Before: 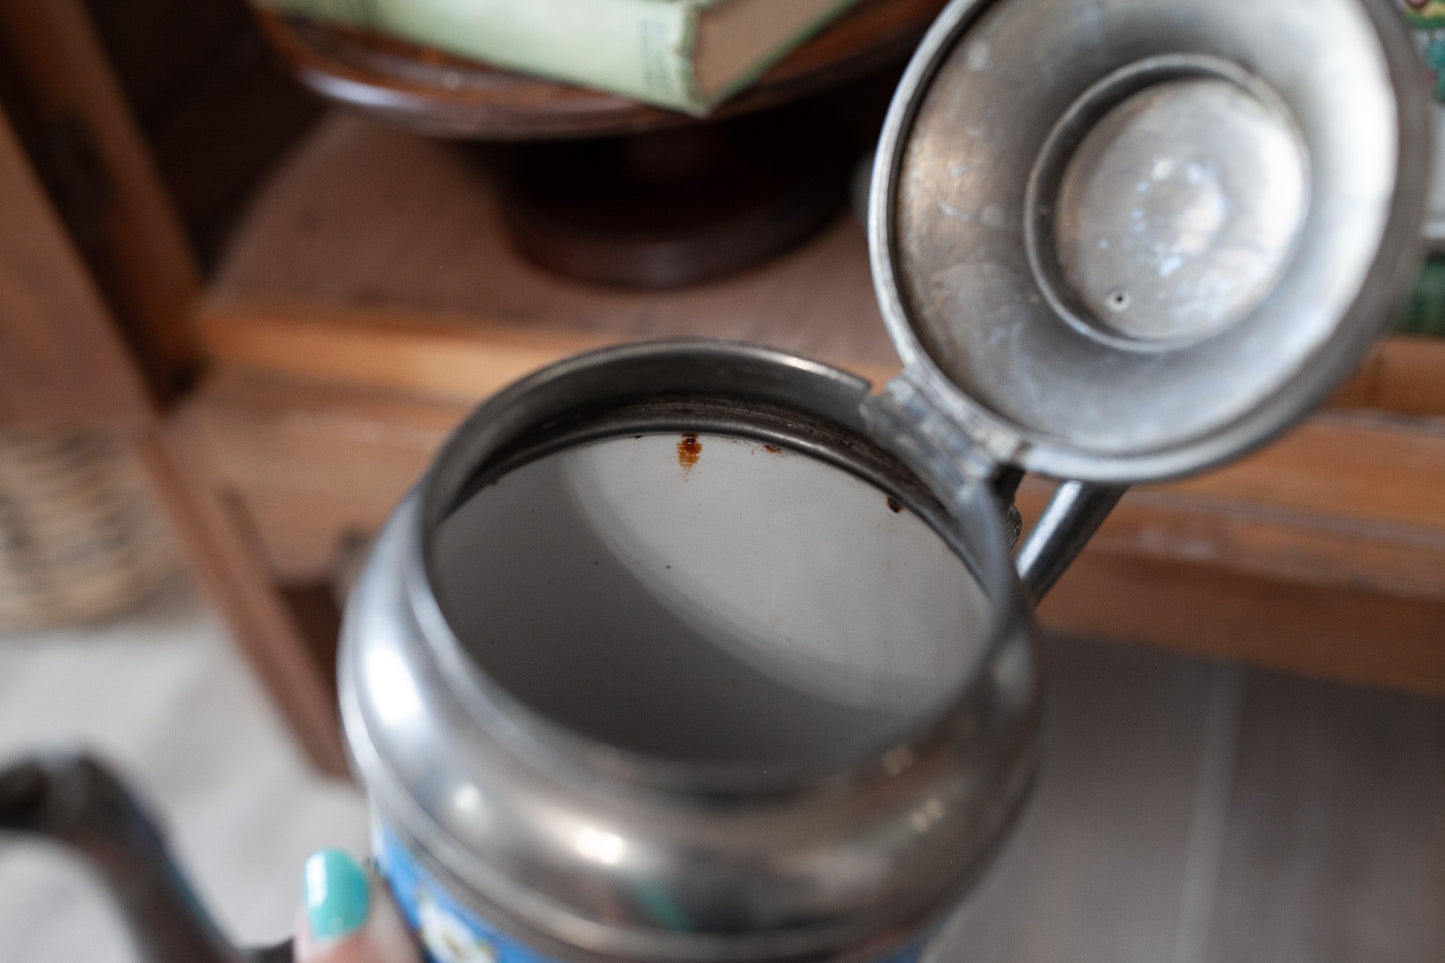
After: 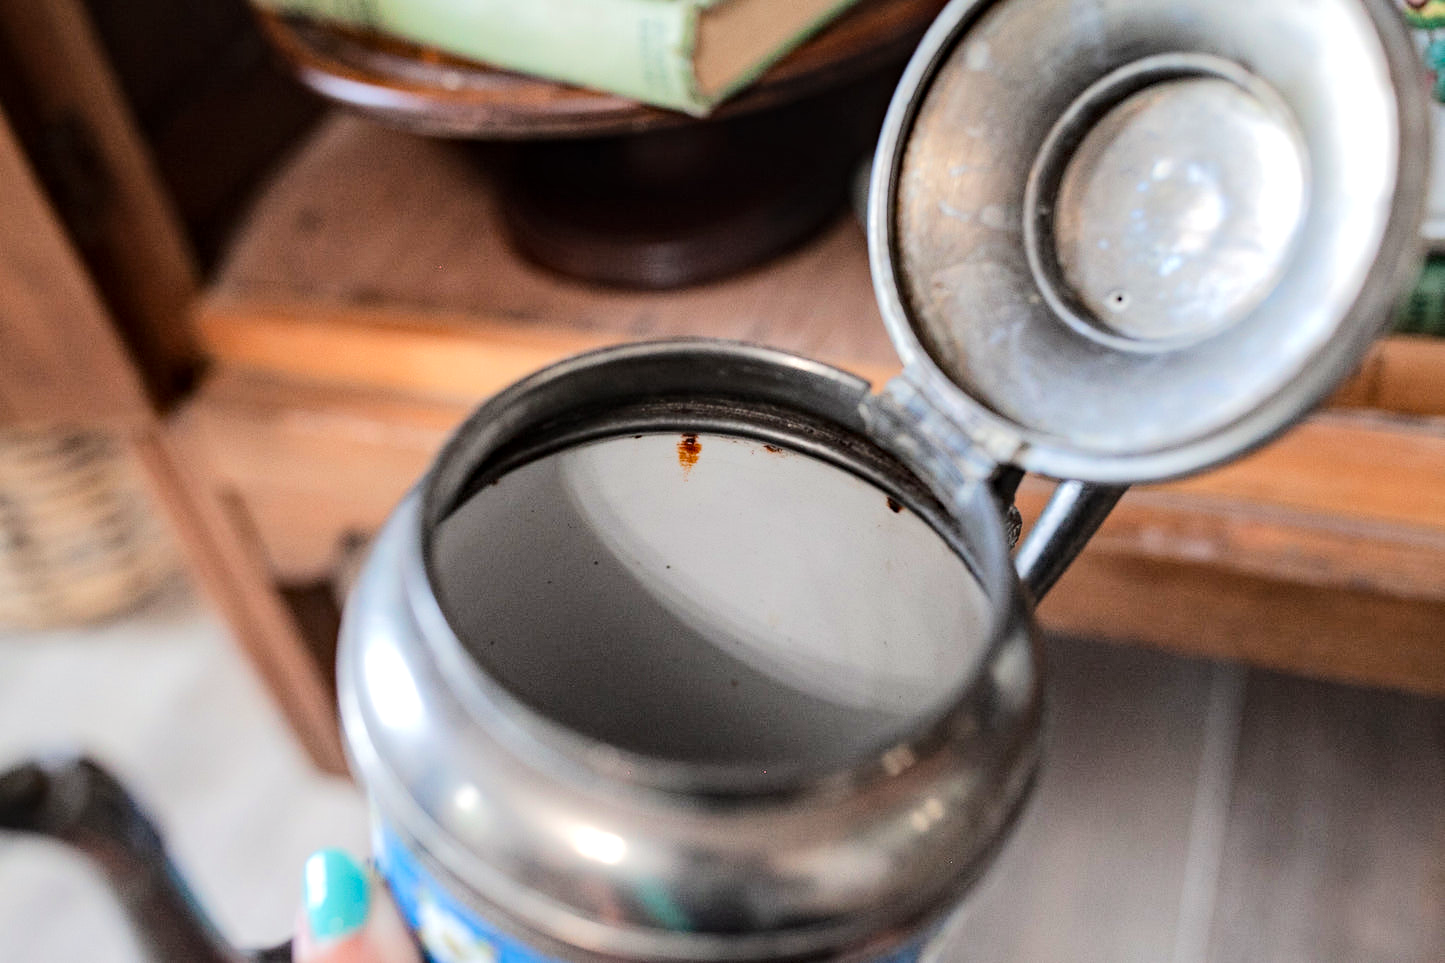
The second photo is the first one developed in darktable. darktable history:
tone equalizer: -7 EV 0.159 EV, -6 EV 0.592 EV, -5 EV 1.13 EV, -4 EV 1.34 EV, -3 EV 1.12 EV, -2 EV 0.6 EV, -1 EV 0.152 EV, edges refinement/feathering 500, mask exposure compensation -1.57 EV, preserve details no
haze removal: compatibility mode true, adaptive false
local contrast: on, module defaults
